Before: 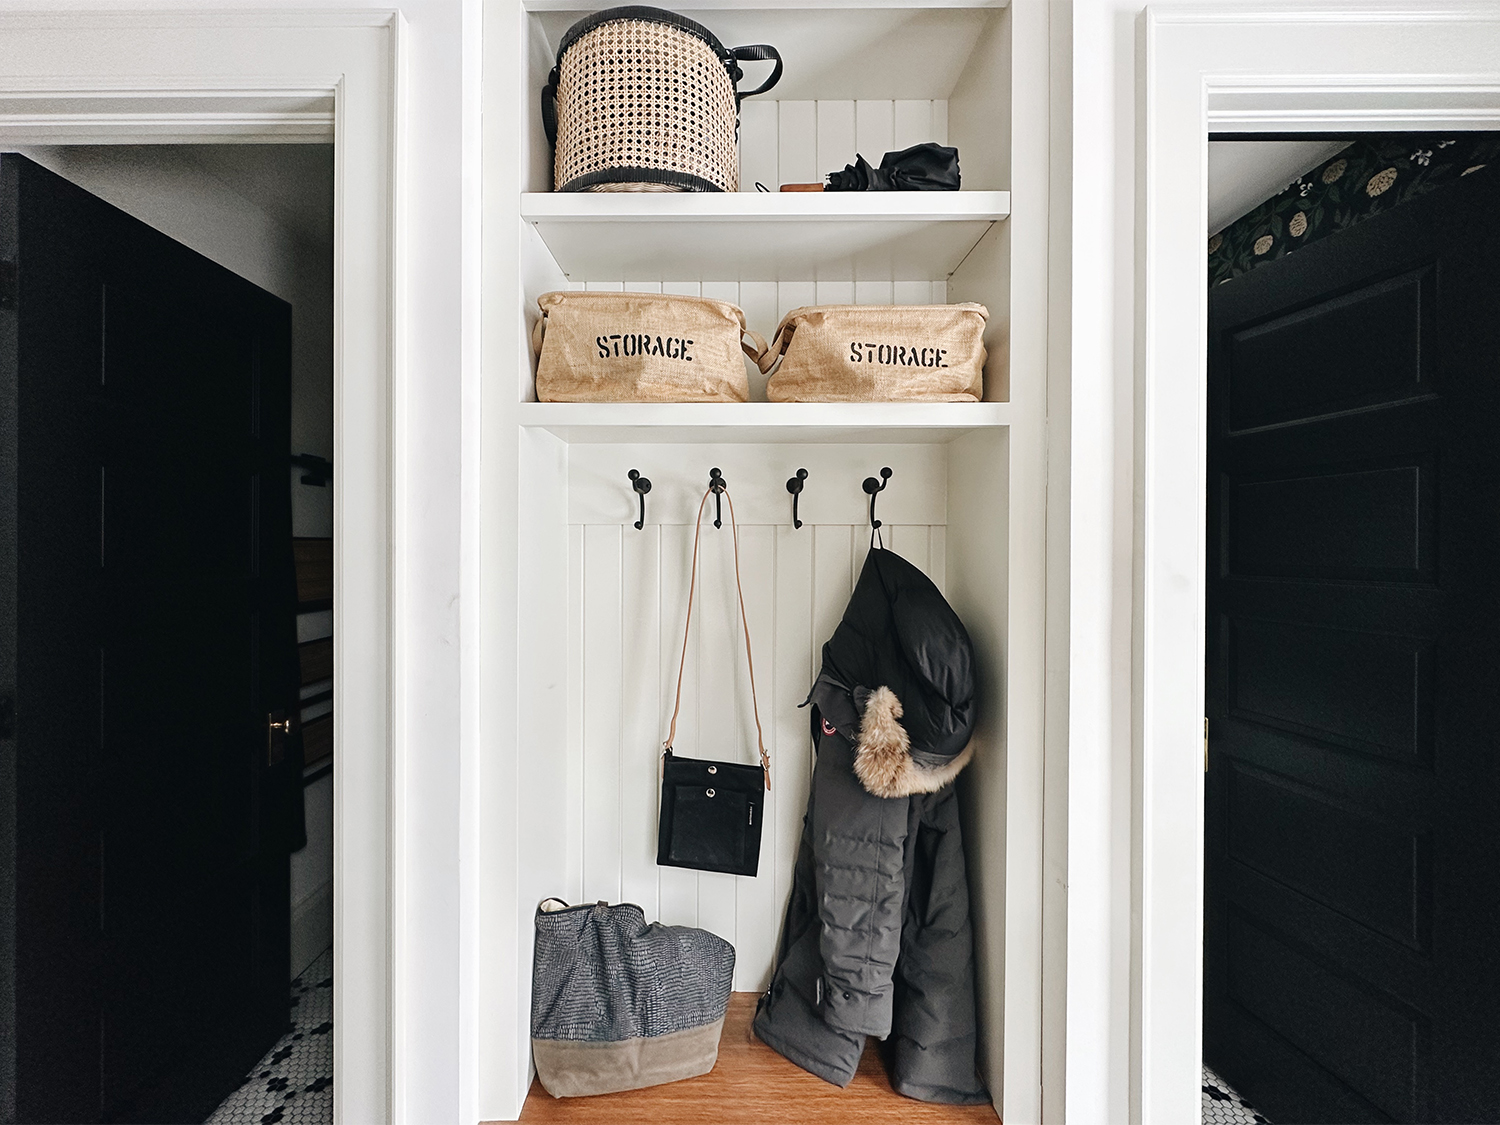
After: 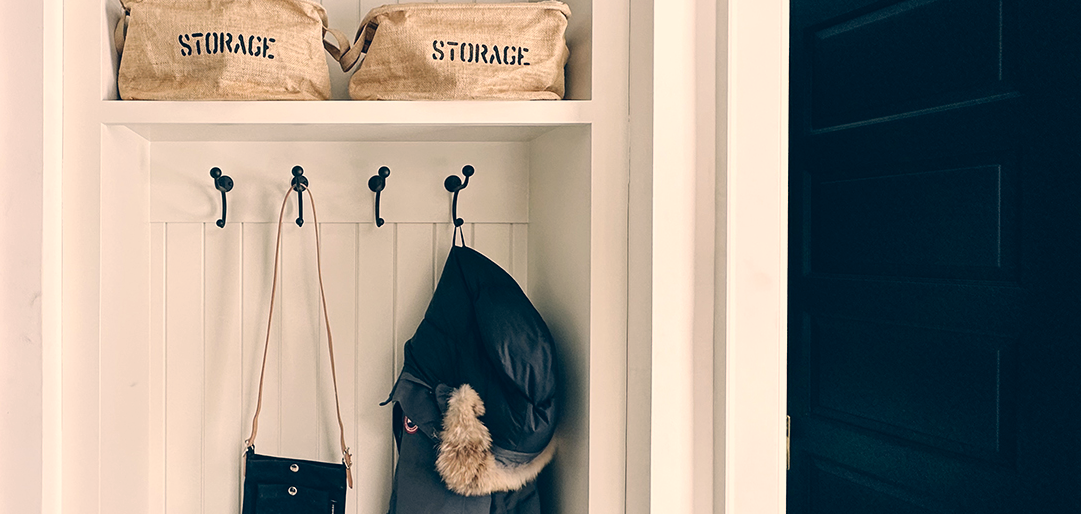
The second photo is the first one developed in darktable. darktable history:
color correction: highlights a* 10.27, highlights b* 14.61, shadows a* -9.94, shadows b* -14.87
crop and rotate: left 27.869%, top 26.898%, bottom 27.358%
